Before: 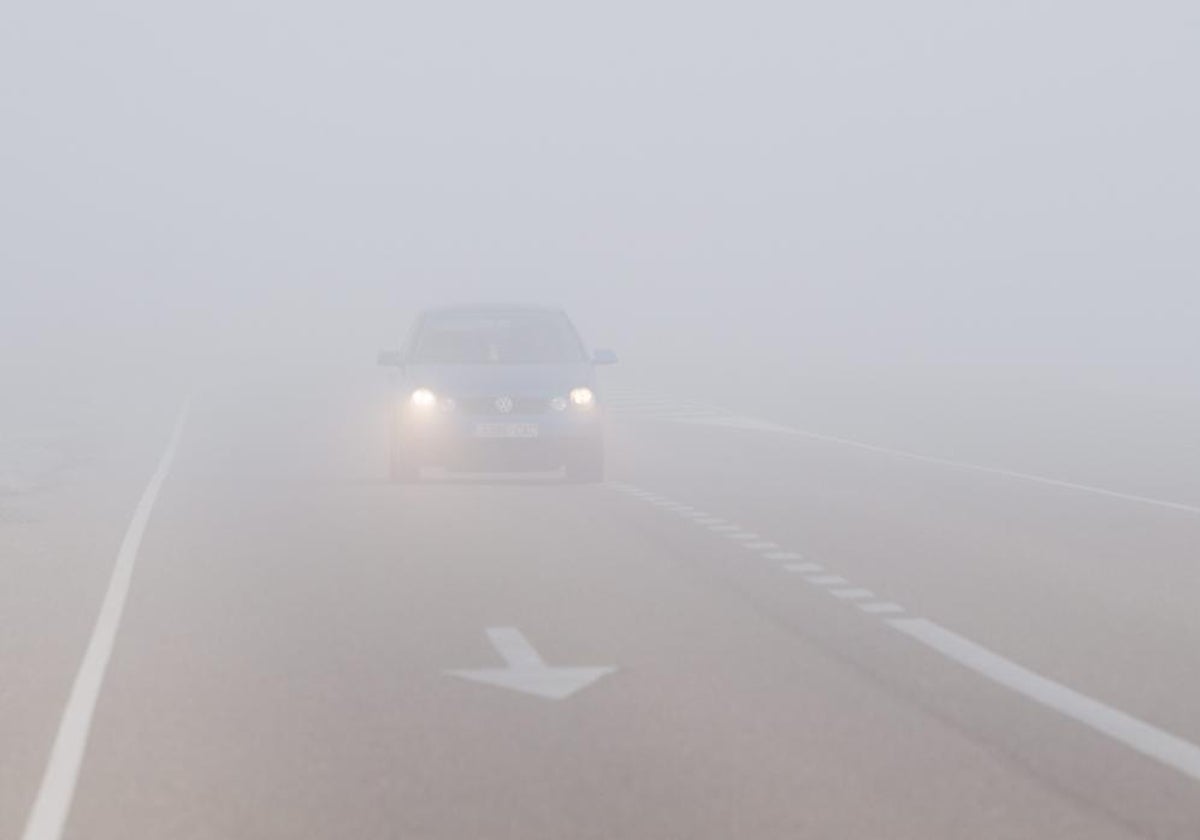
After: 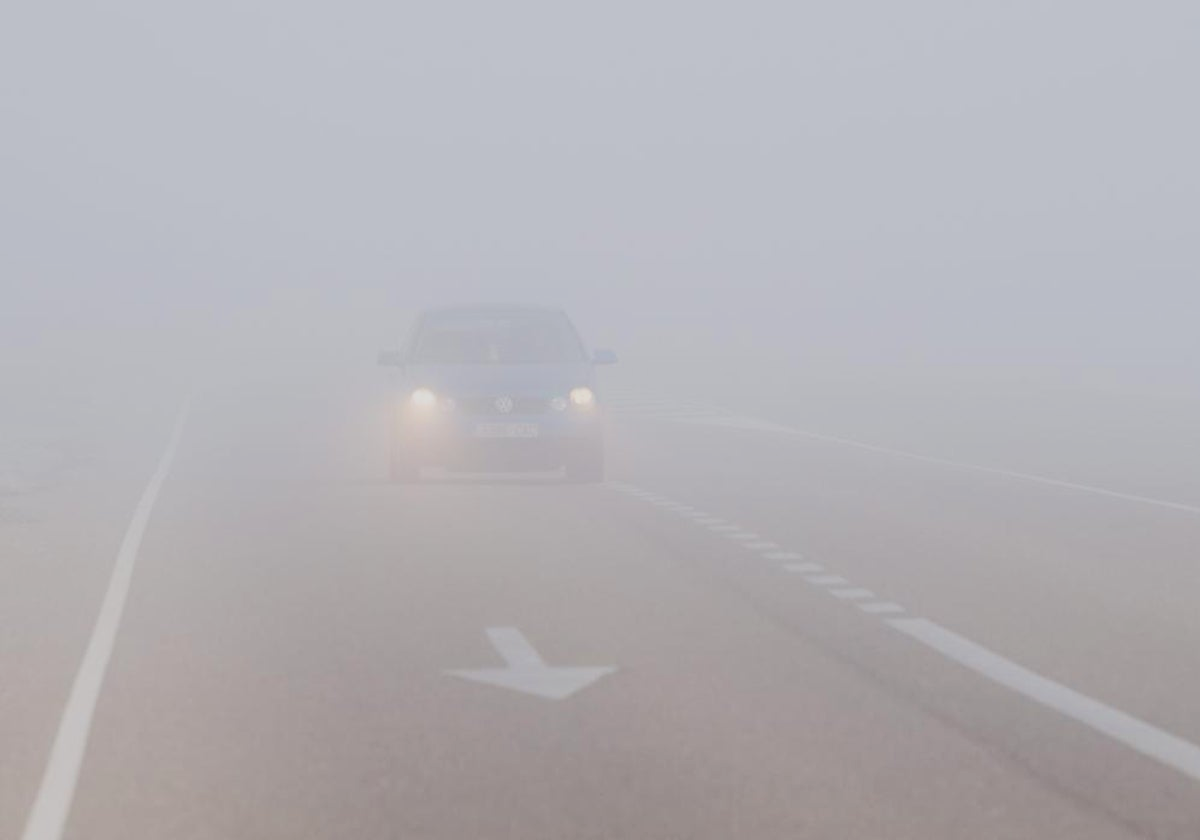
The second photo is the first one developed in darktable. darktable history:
exposure: black level correction 0.005, exposure 0.001 EV, compensate highlight preservation false
filmic rgb: black relative exposure -7.65 EV, white relative exposure 4.56 EV, hardness 3.61, color science v6 (2022)
contrast brightness saturation: contrast 0.2, brightness -0.11, saturation 0.1
